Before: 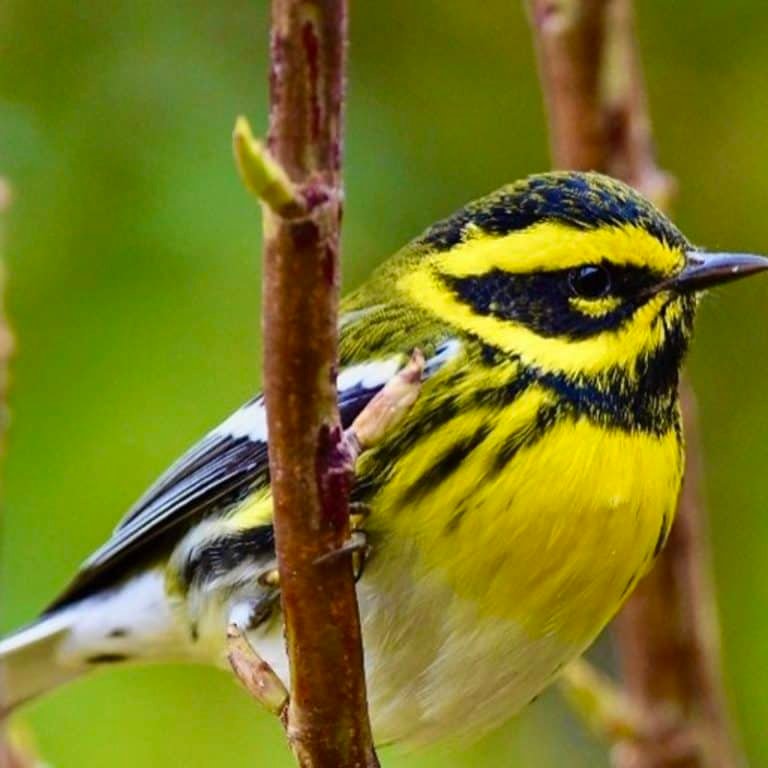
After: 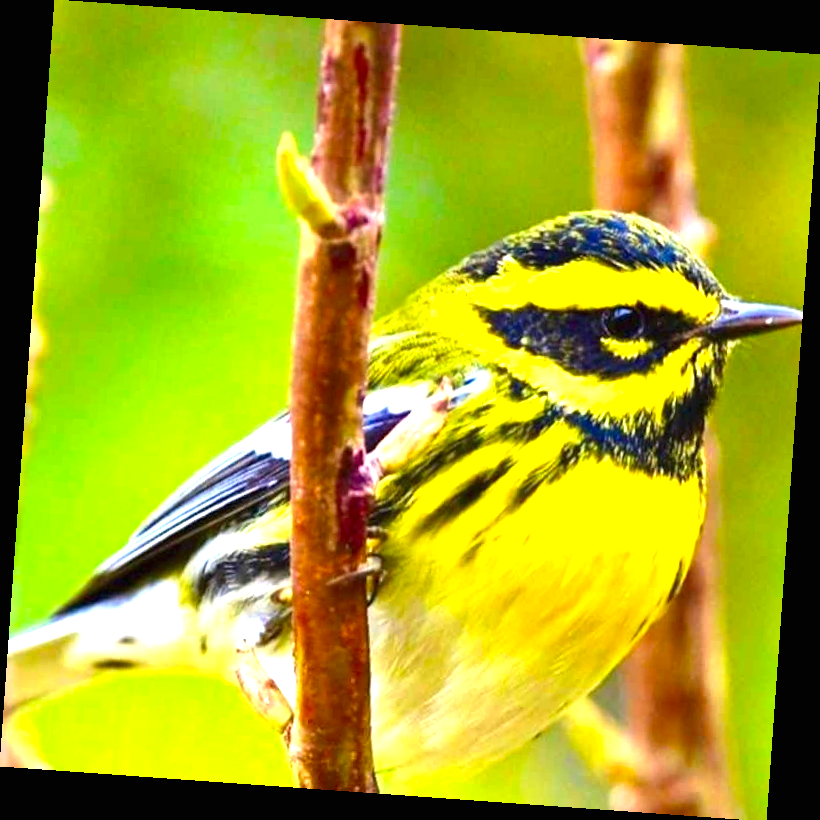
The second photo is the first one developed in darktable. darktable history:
exposure: black level correction 0, exposure 1.55 EV, compensate exposure bias true, compensate highlight preservation false
color zones: curves: ch0 [(0, 0.613) (0.01, 0.613) (0.245, 0.448) (0.498, 0.529) (0.642, 0.665) (0.879, 0.777) (0.99, 0.613)]; ch1 [(0, 0) (0.143, 0) (0.286, 0) (0.429, 0) (0.571, 0) (0.714, 0) (0.857, 0)], mix -121.96%
rotate and perspective: rotation 4.1°, automatic cropping off
